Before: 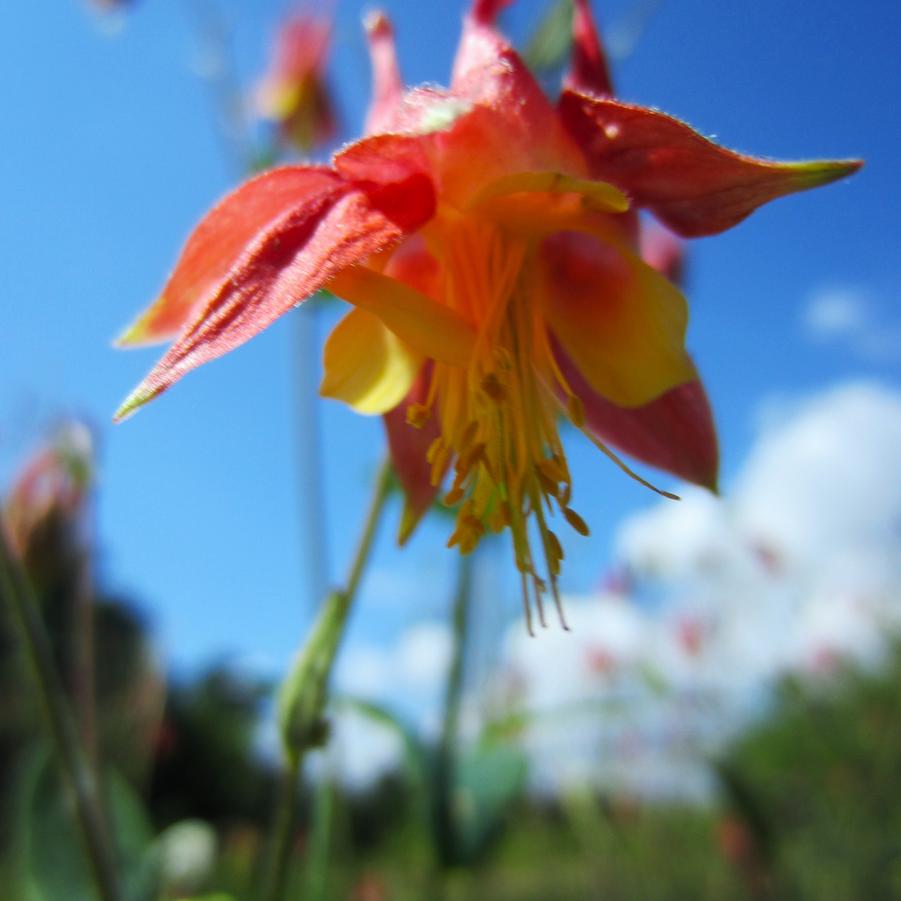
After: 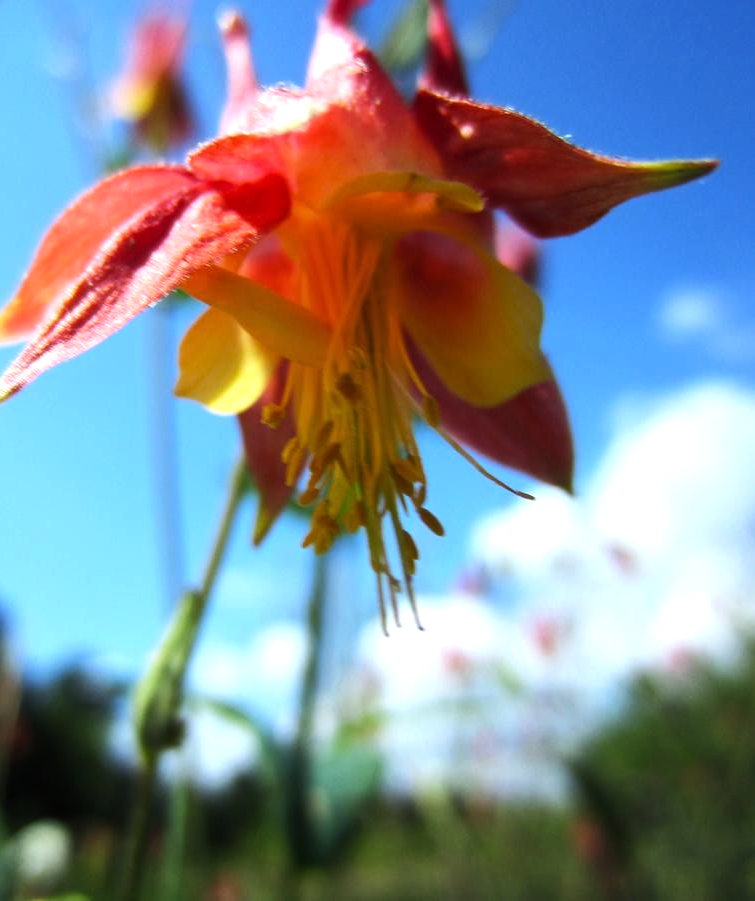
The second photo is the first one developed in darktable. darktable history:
tone equalizer: -8 EV -0.727 EV, -7 EV -0.69 EV, -6 EV -0.607 EV, -5 EV -0.374 EV, -3 EV 0.367 EV, -2 EV 0.6 EV, -1 EV 0.695 EV, +0 EV 0.75 EV, edges refinement/feathering 500, mask exposure compensation -1.57 EV, preserve details no
crop: left 16.149%
